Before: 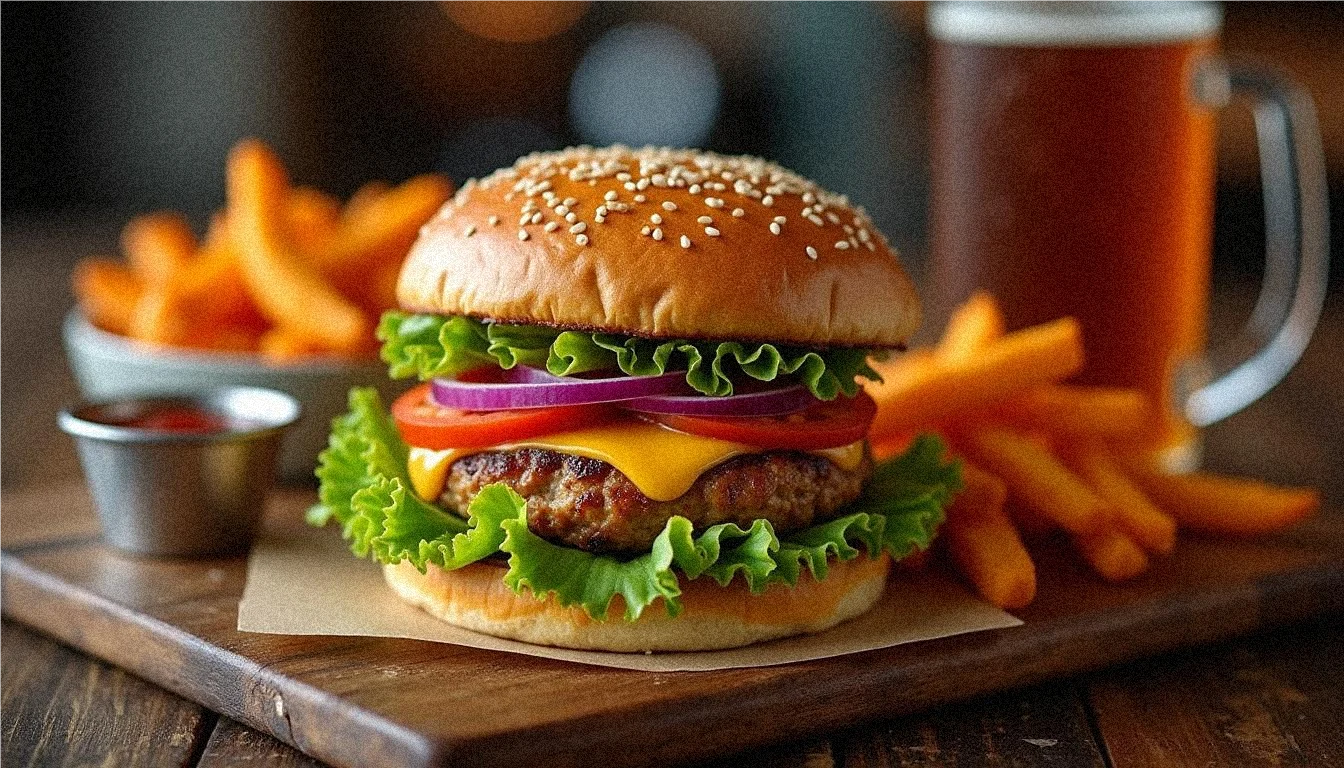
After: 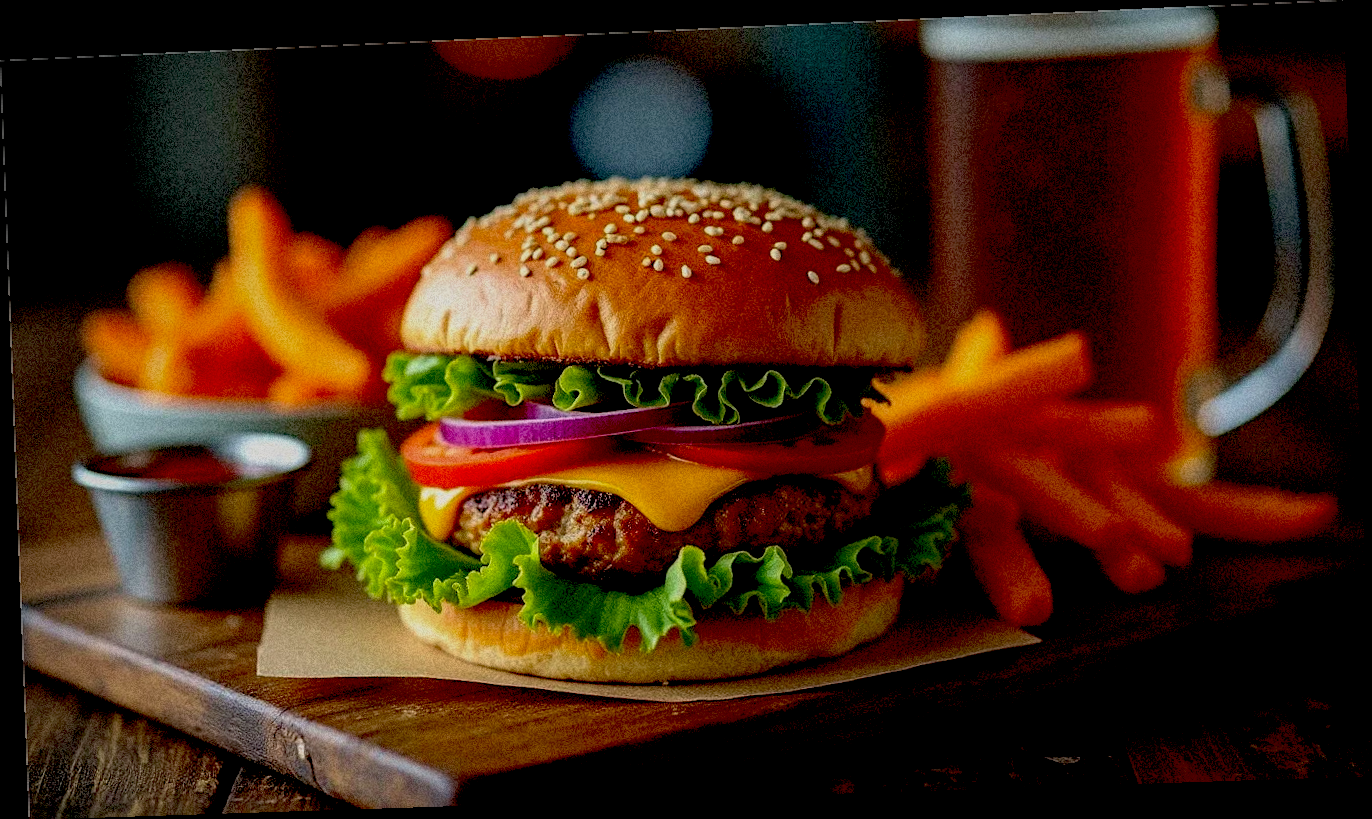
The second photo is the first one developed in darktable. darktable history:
exposure: black level correction 0.047, exposure 0.013 EV, compensate highlight preservation false
contrast equalizer: octaves 7, y [[0.6 ×6], [0.55 ×6], [0 ×6], [0 ×6], [0 ×6]], mix -0.36
local contrast: detail 110%
velvia: on, module defaults
rotate and perspective: rotation -2.22°, lens shift (horizontal) -0.022, automatic cropping off
